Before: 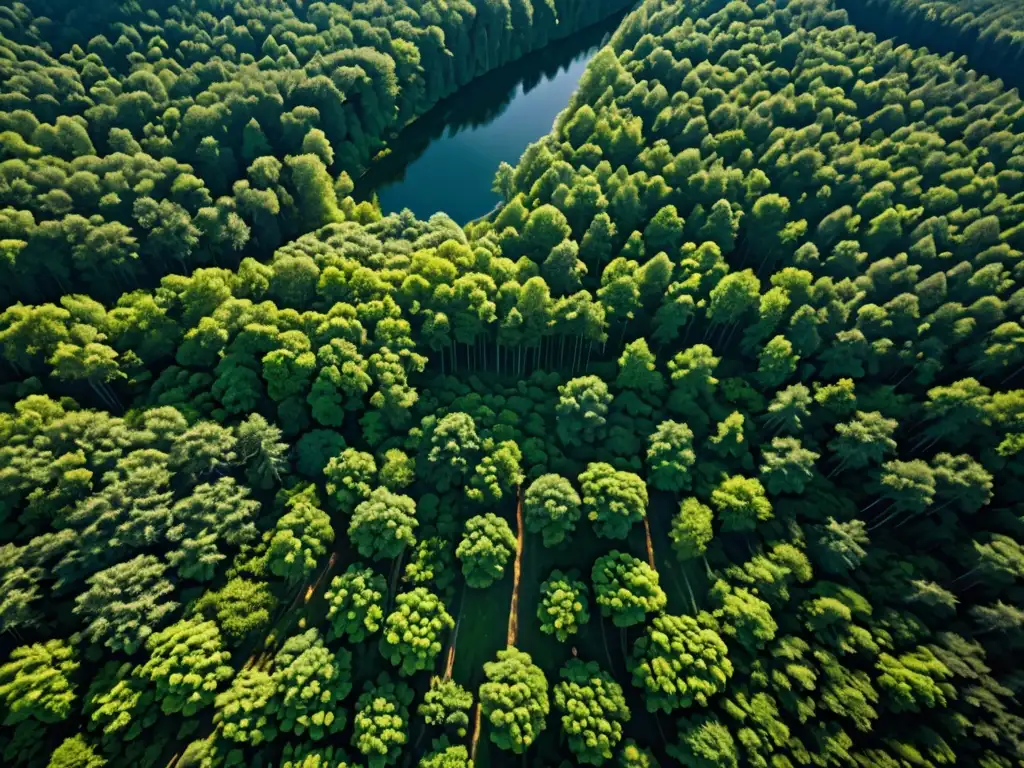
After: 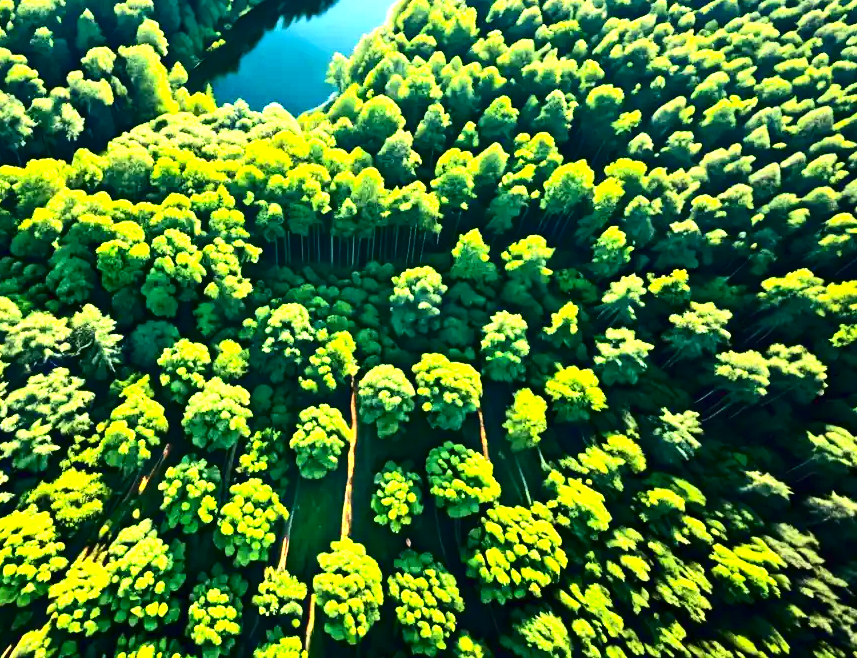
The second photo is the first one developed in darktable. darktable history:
contrast brightness saturation: contrast 0.306, brightness -0.081, saturation 0.171
exposure: black level correction 0, exposure 2.124 EV, compensate exposure bias true, compensate highlight preservation false
crop: left 16.306%, top 14.211%
